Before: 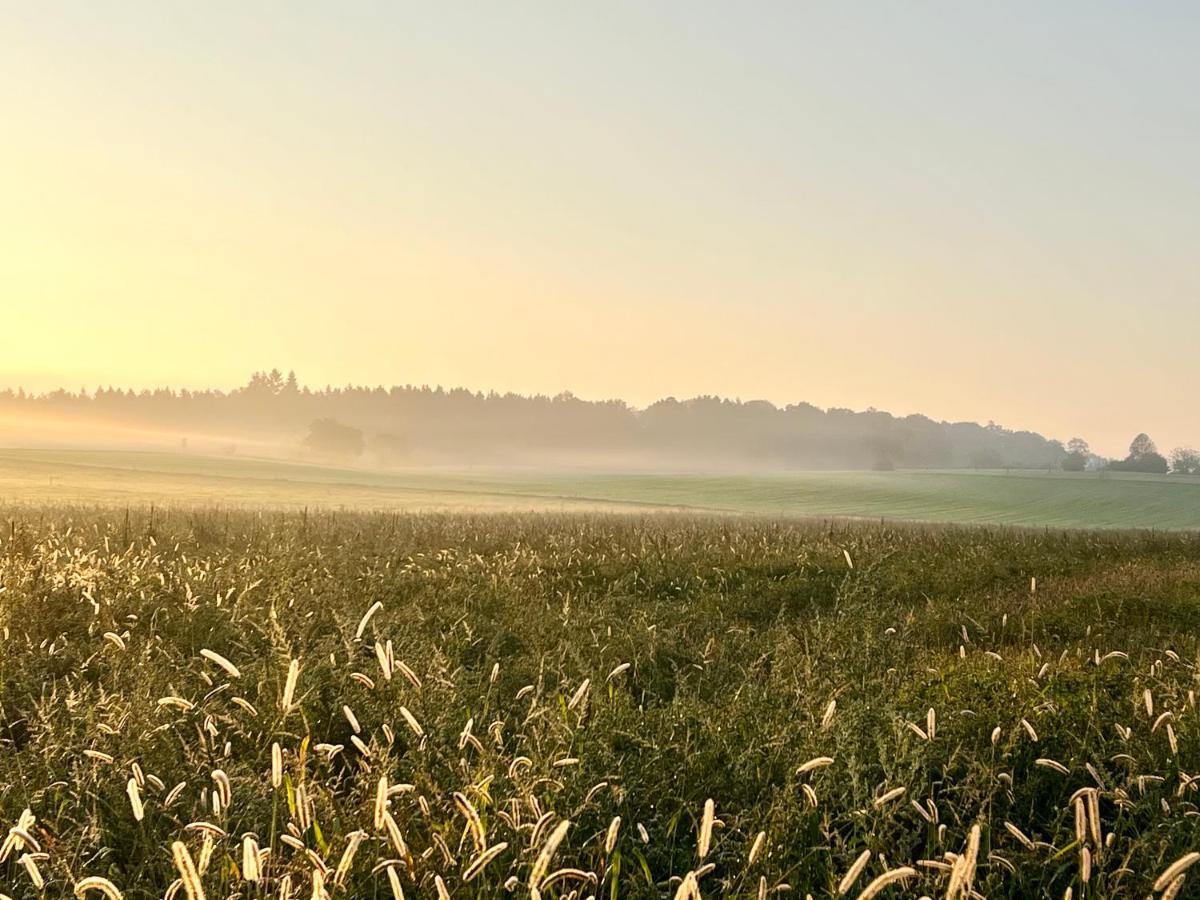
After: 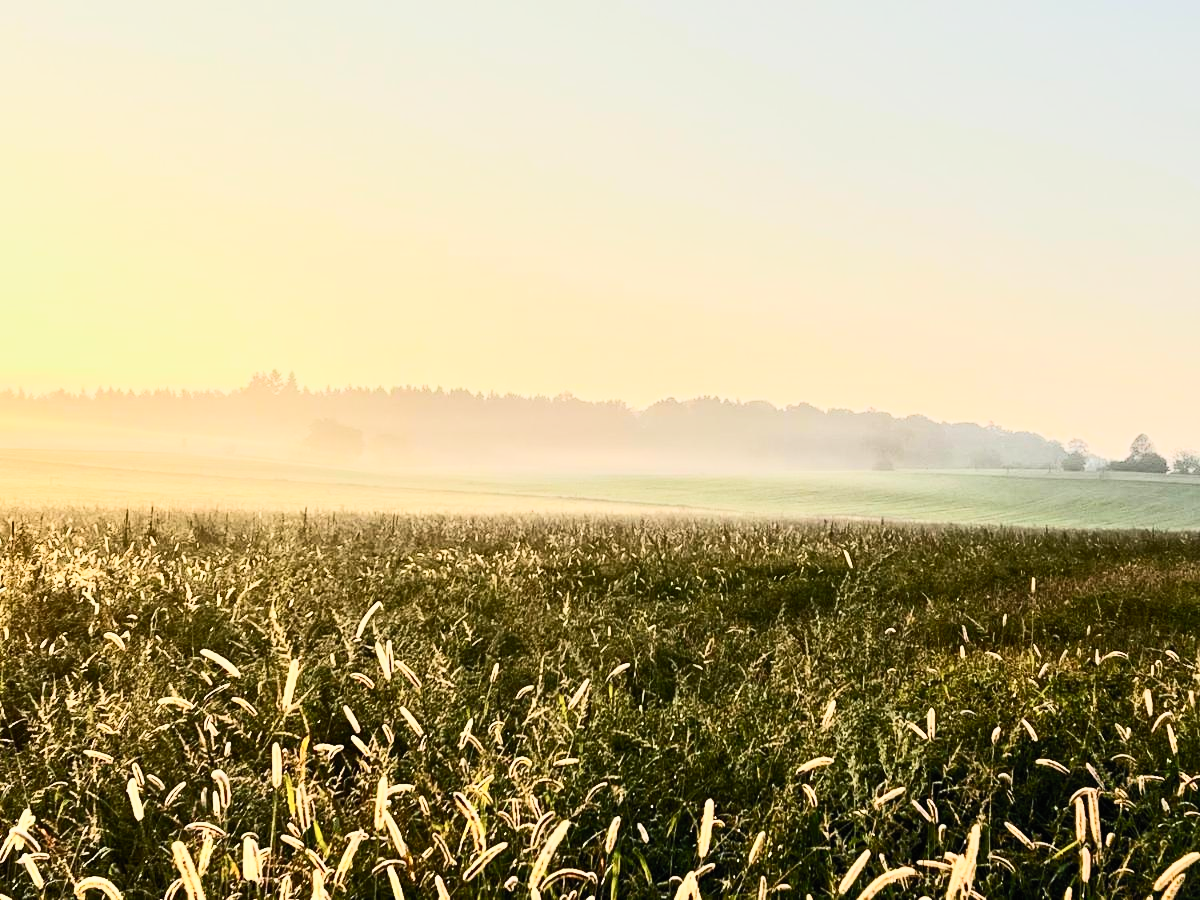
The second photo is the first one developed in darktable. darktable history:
contrast brightness saturation: contrast 0.608, brightness 0.337, saturation 0.139
shadows and highlights: highlights color adjustment 32.43%, low approximation 0.01, soften with gaussian
filmic rgb: black relative exposure -16 EV, white relative exposure 6.93 EV, hardness 4.67
